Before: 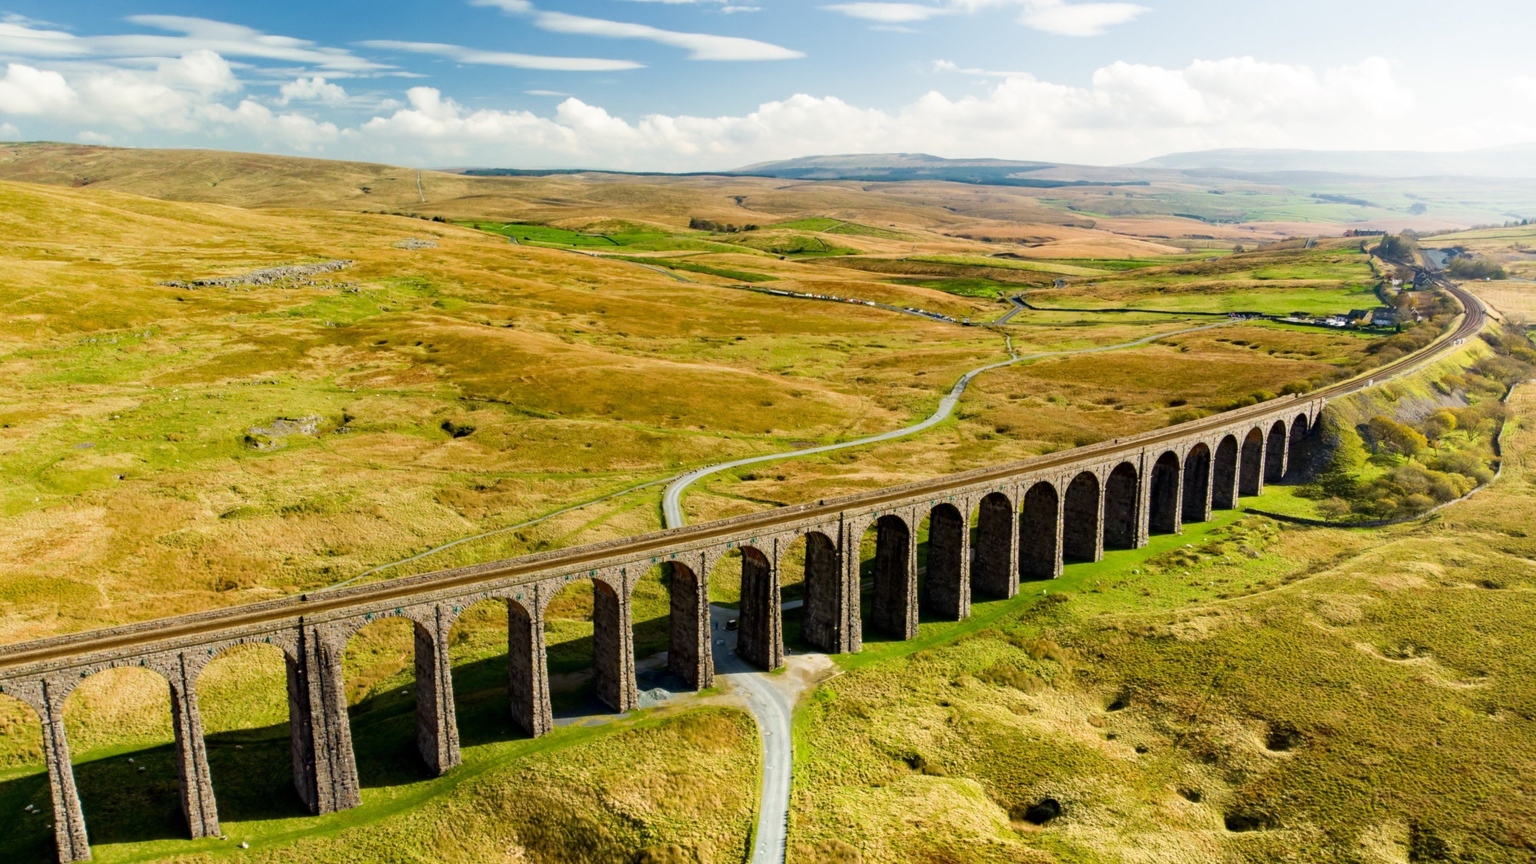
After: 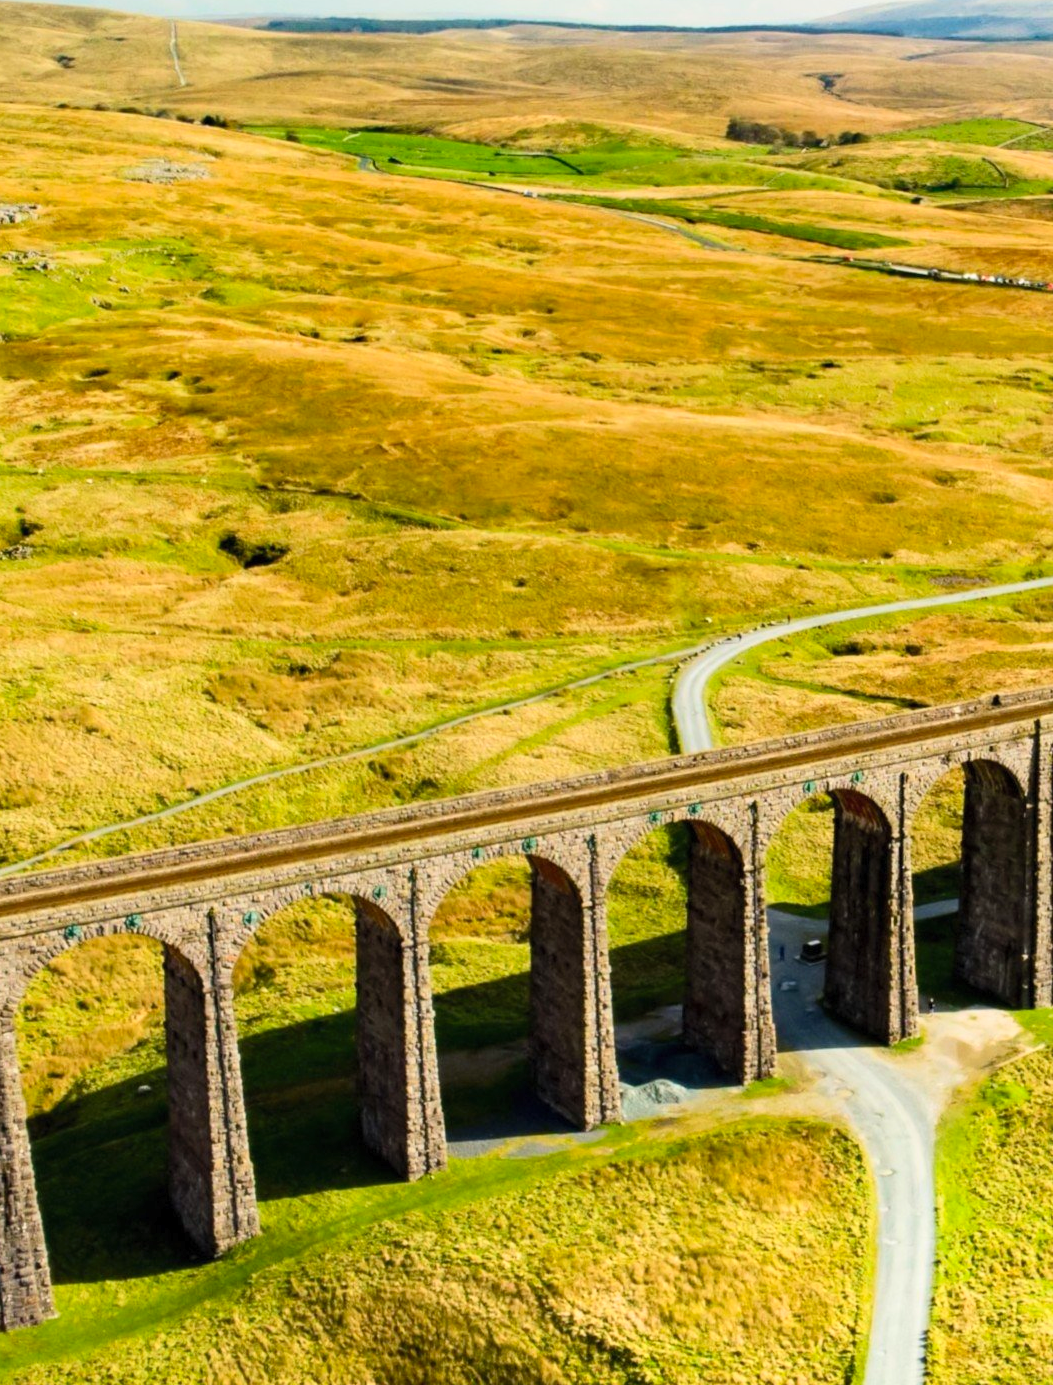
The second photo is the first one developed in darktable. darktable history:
crop and rotate: left 21.77%, top 18.528%, right 44.676%, bottom 2.997%
contrast brightness saturation: contrast 0.2, brightness 0.16, saturation 0.22
